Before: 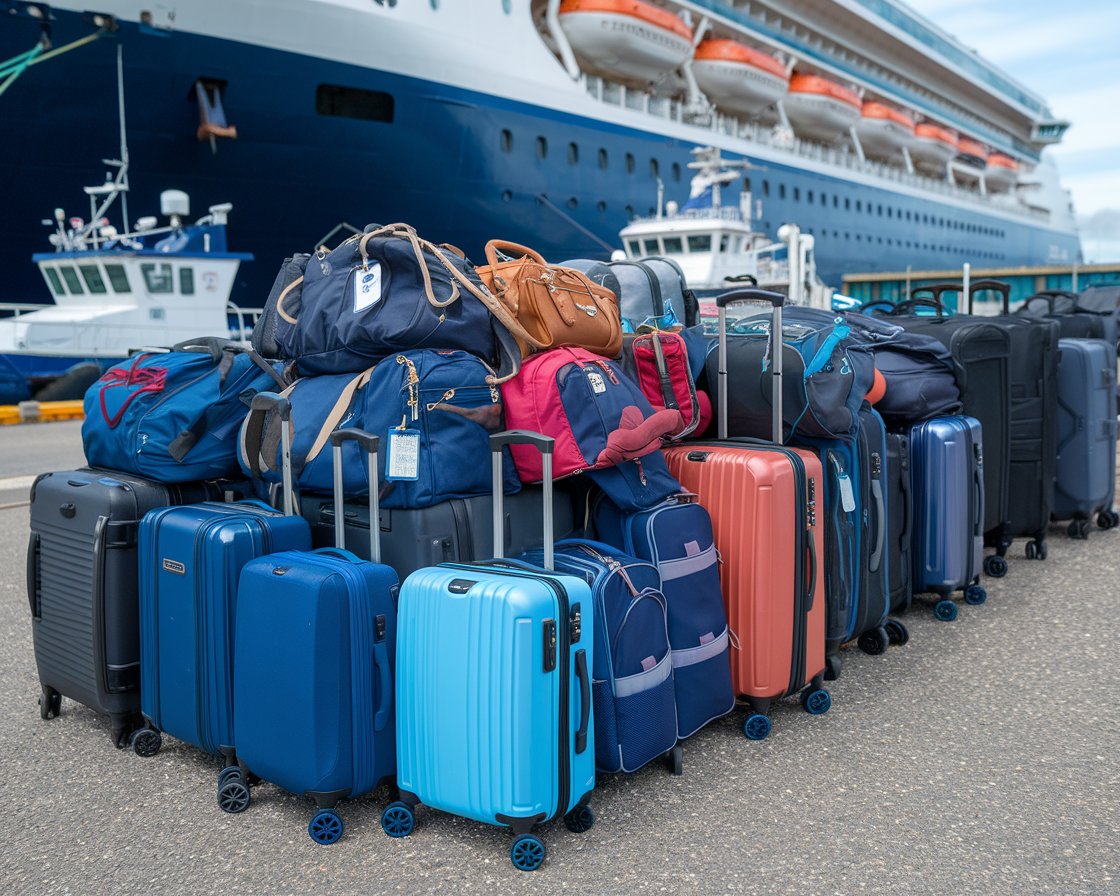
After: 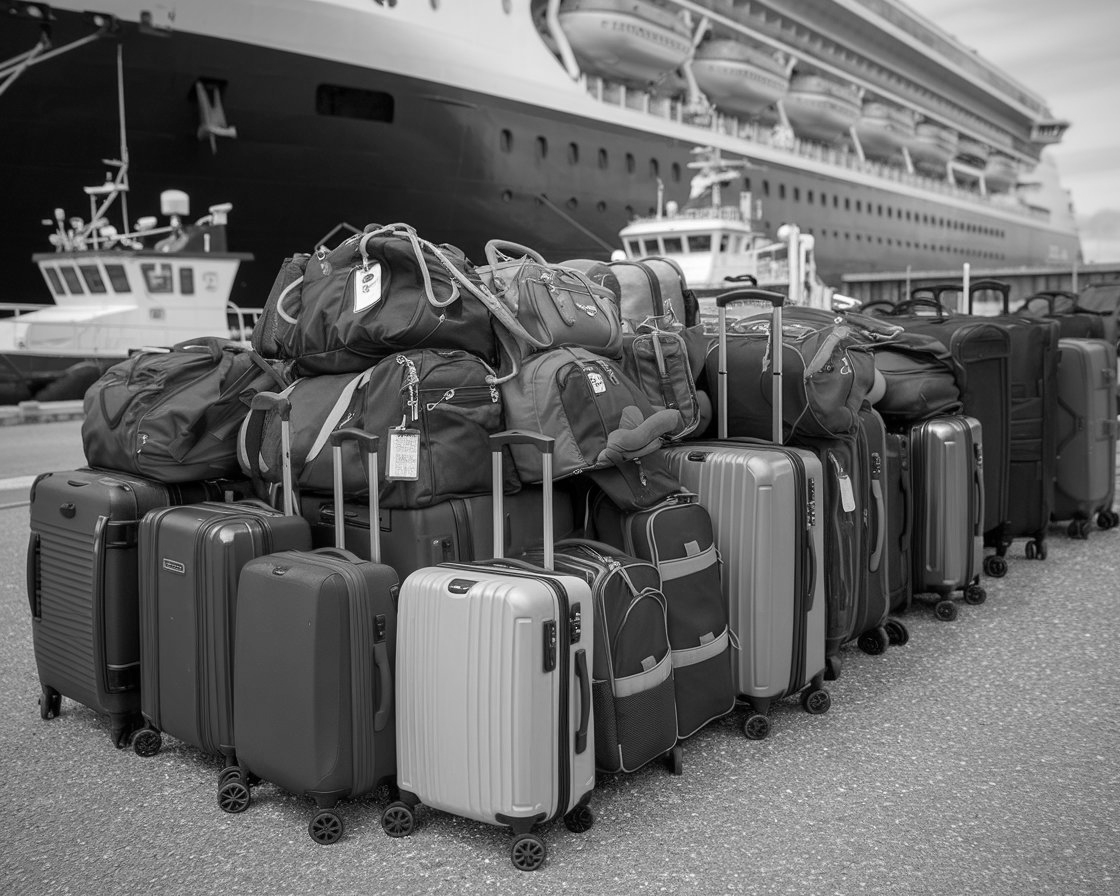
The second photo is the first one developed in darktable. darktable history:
monochrome: on, module defaults
vignetting: fall-off radius 60.92%
